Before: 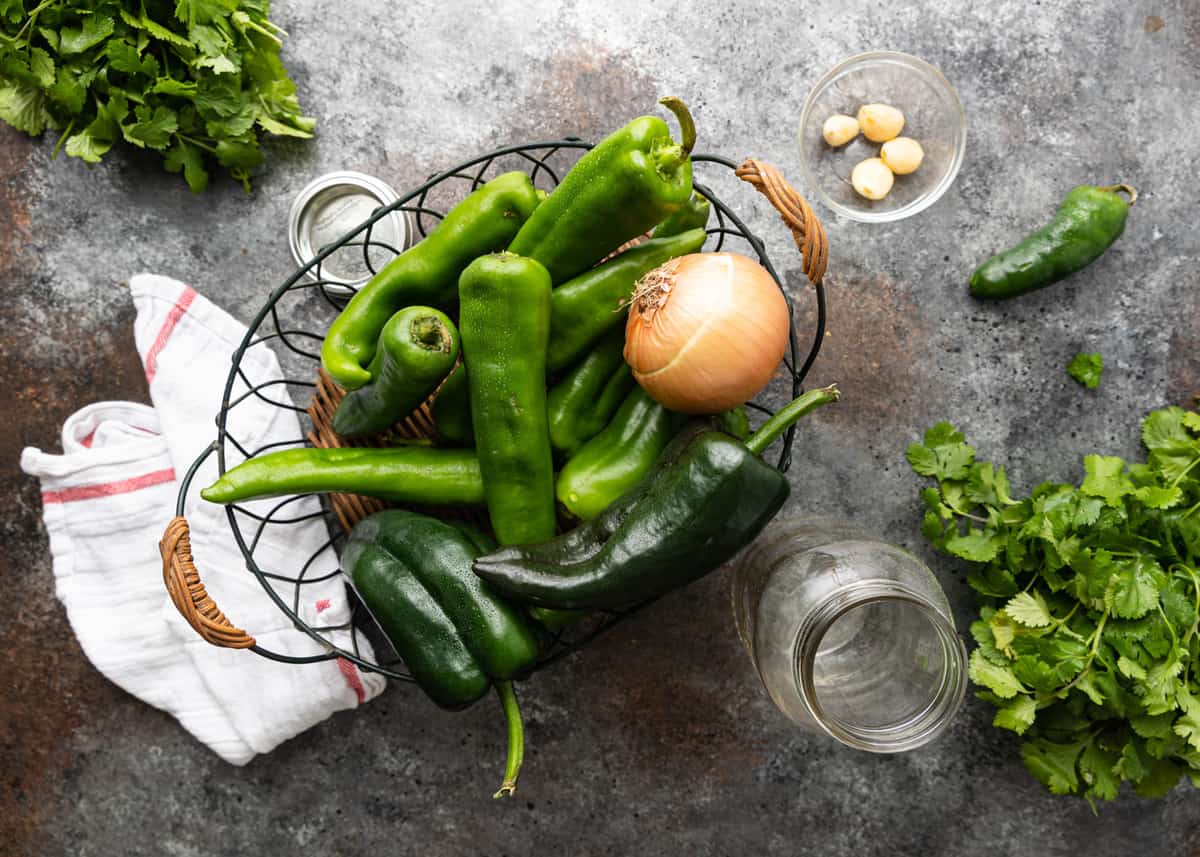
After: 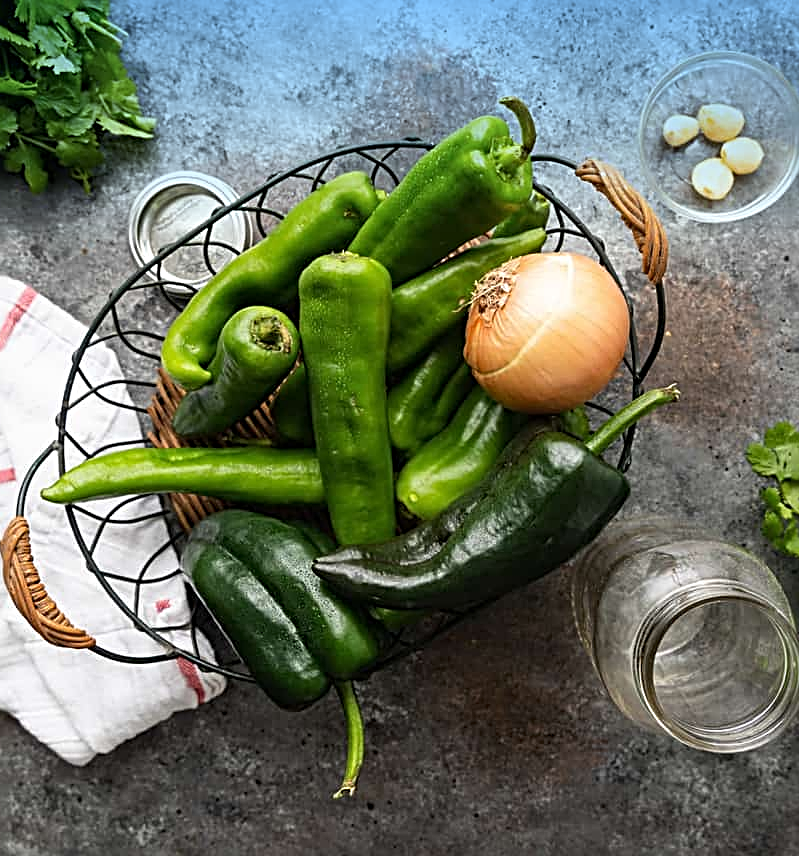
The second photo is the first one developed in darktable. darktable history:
graduated density: density 2.02 EV, hardness 44%, rotation 0.374°, offset 8.21, hue 208.8°, saturation 97%
crop and rotate: left 13.409%, right 19.924%
sharpen: radius 2.817, amount 0.715
